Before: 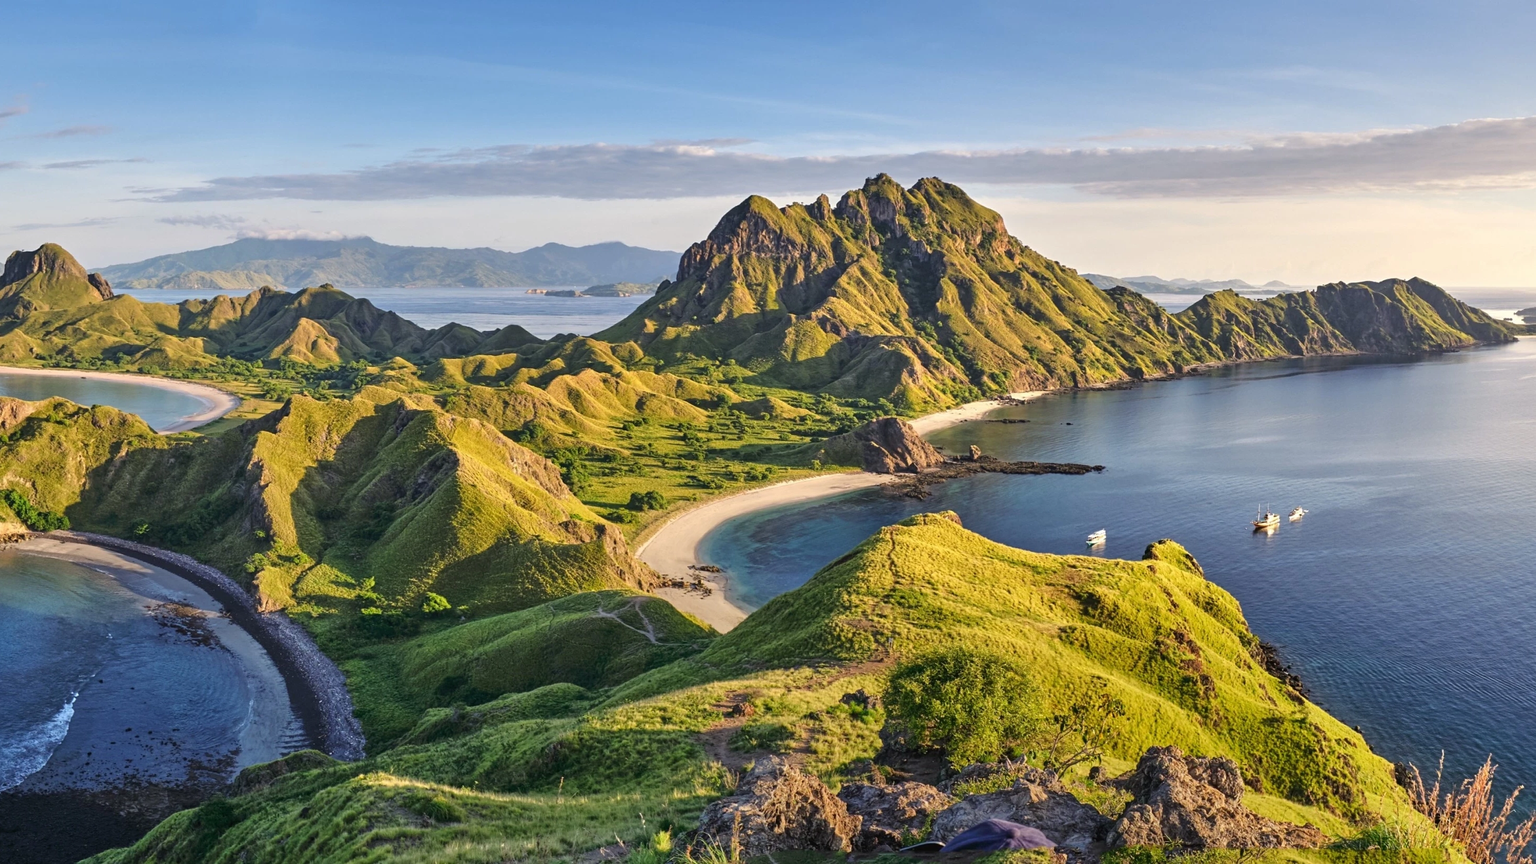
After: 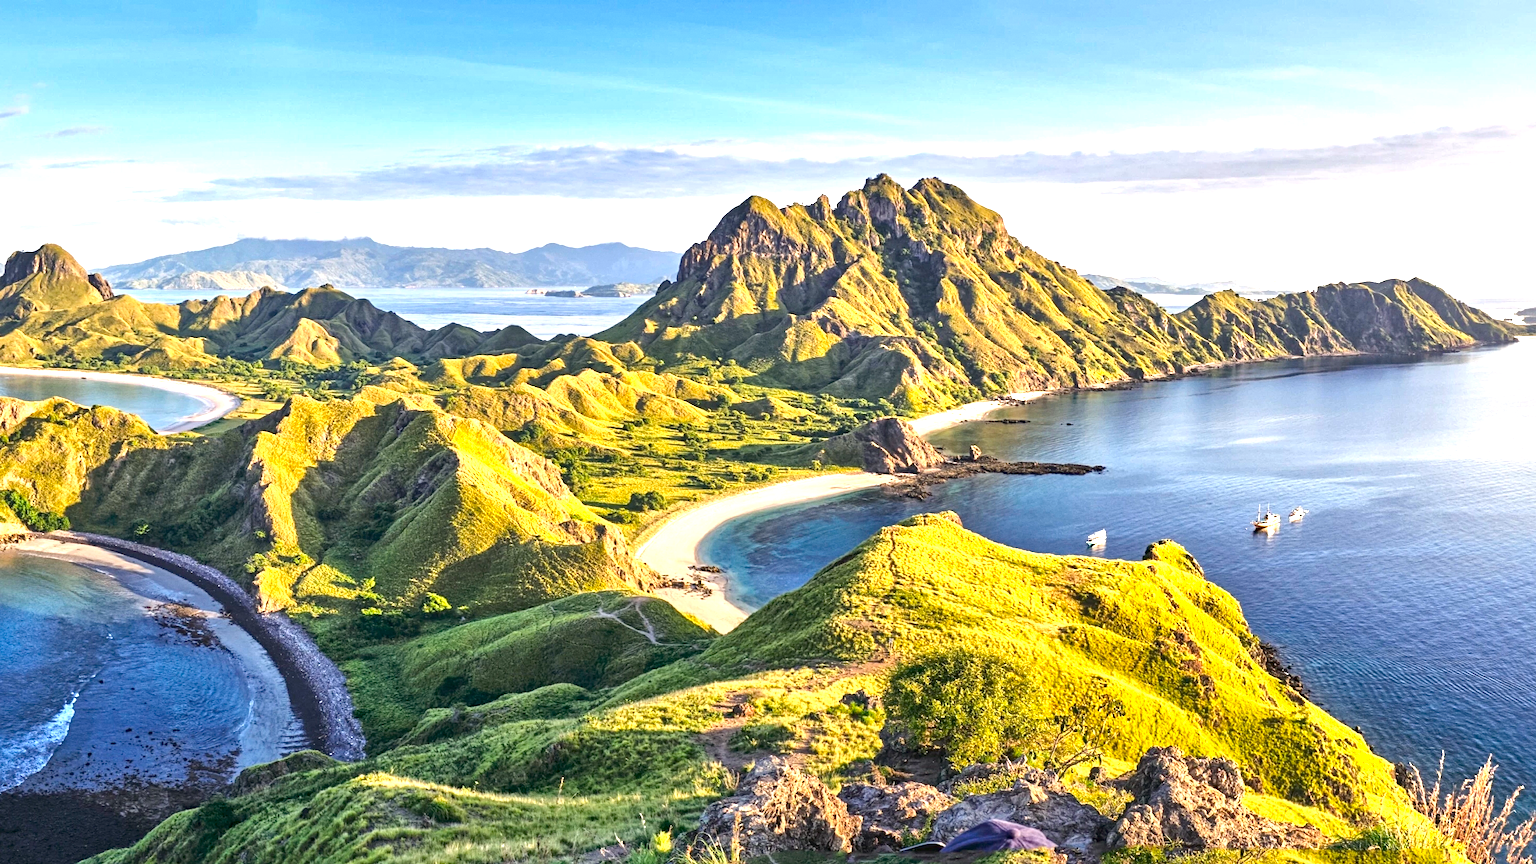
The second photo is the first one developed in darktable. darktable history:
exposure: black level correction 0, exposure 1.2 EV, compensate exposure bias true, compensate highlight preservation false
grain: coarseness 0.09 ISO, strength 10%
haze removal: compatibility mode true, adaptive false
local contrast: mode bilateral grid, contrast 20, coarseness 50, detail 132%, midtone range 0.2
